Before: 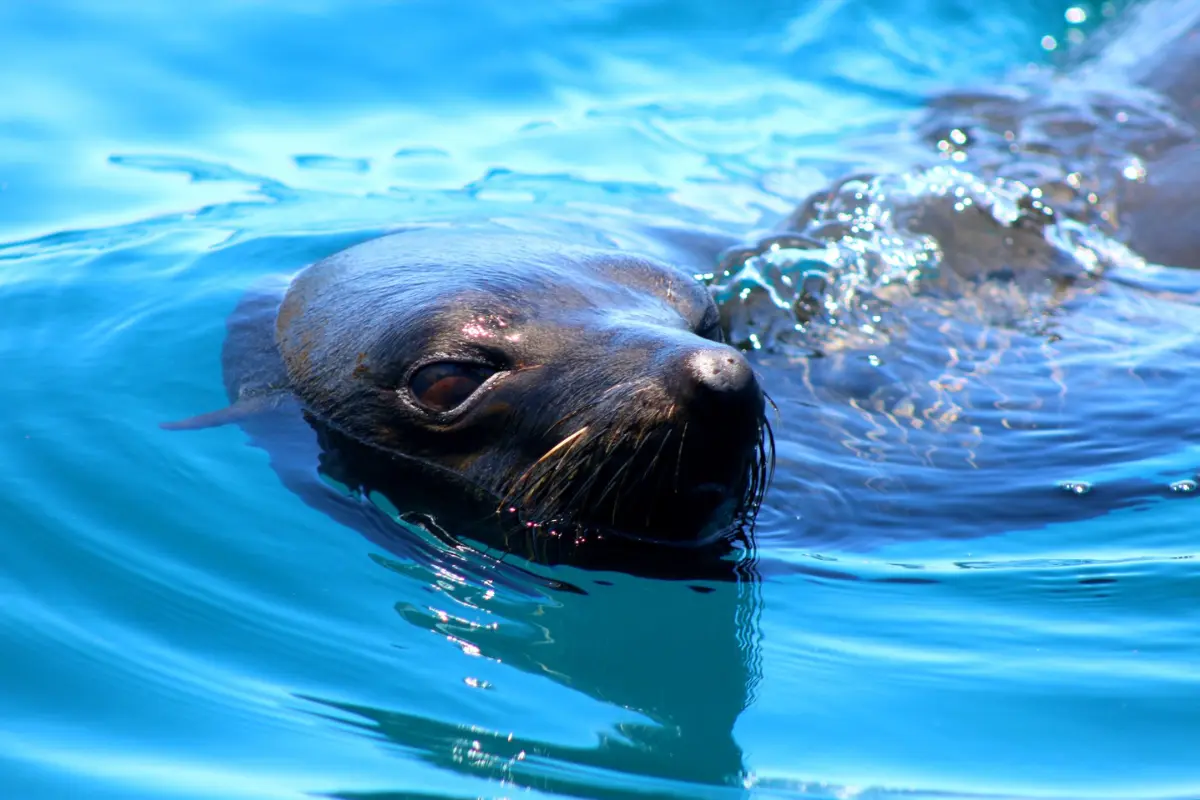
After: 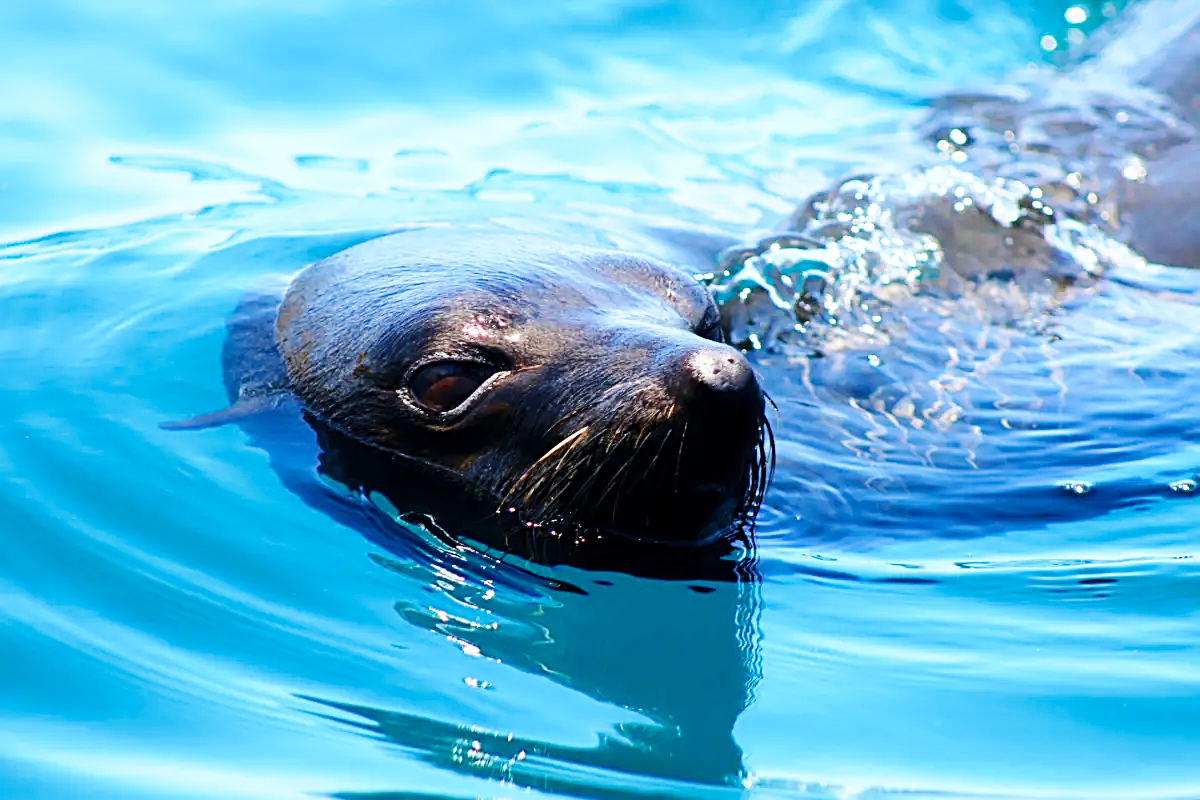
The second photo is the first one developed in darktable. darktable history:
base curve: curves: ch0 [(0, 0) (0.032, 0.025) (0.121, 0.166) (0.206, 0.329) (0.605, 0.79) (1, 1)], preserve colors none
sharpen: radius 2.542, amount 0.649
